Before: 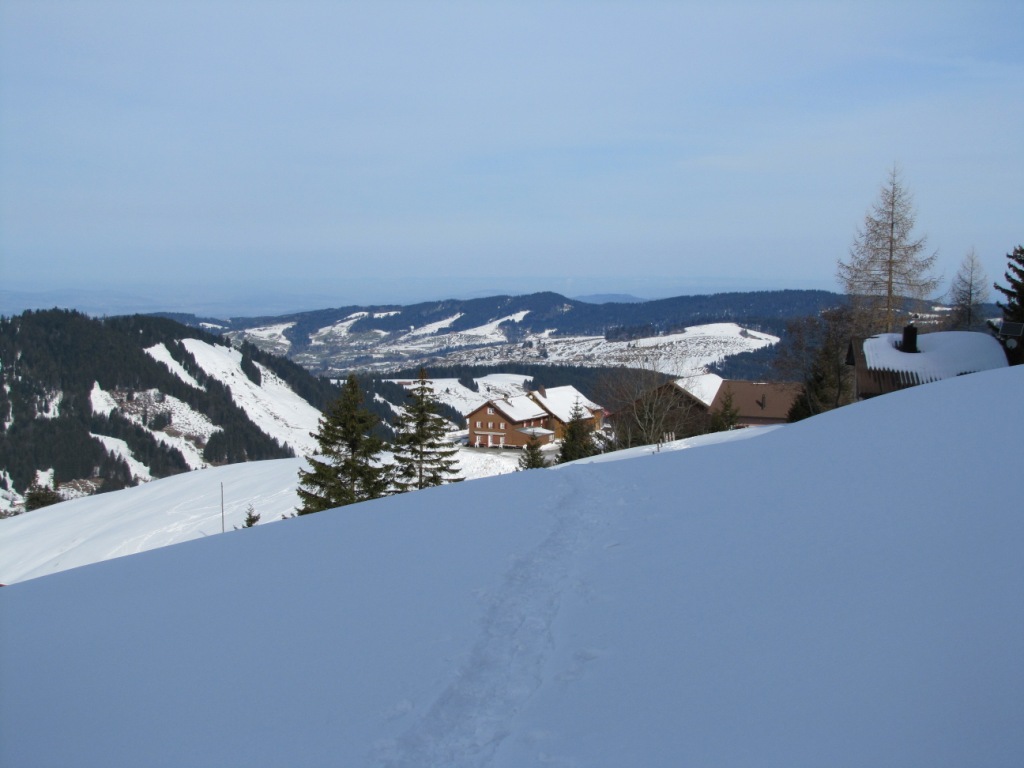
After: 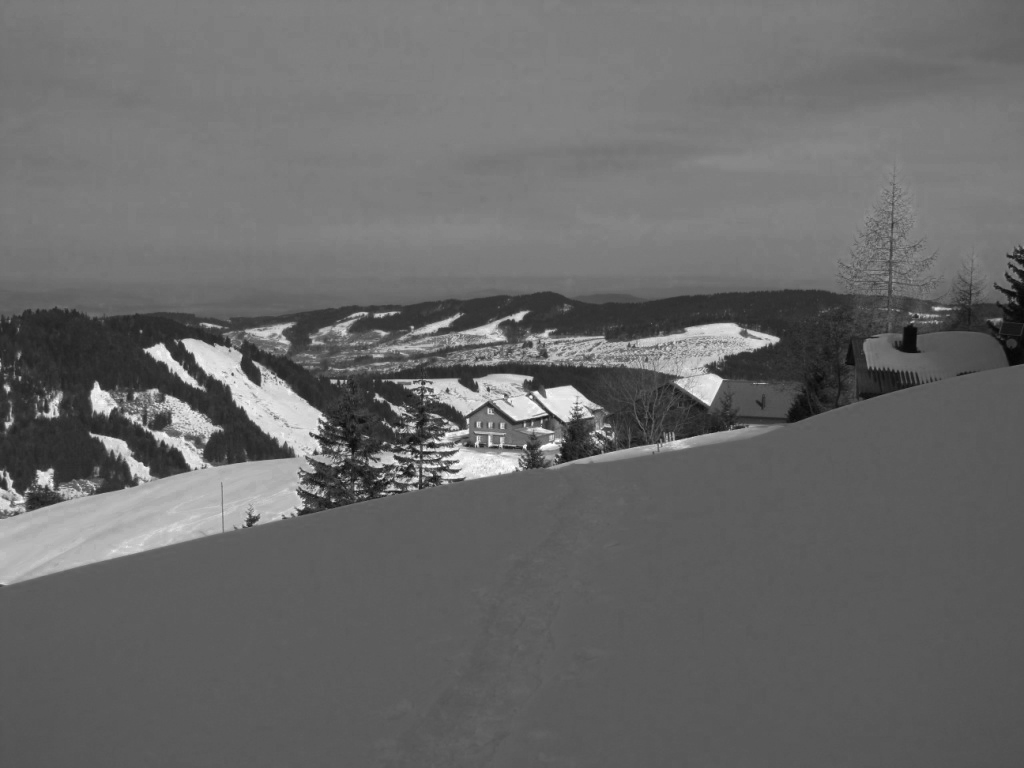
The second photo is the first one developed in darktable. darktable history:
exposure: exposure 0.014 EV, compensate exposure bias true, compensate highlight preservation false
color zones: curves: ch0 [(0, 0.554) (0.146, 0.662) (0.293, 0.86) (0.503, 0.774) (0.637, 0.106) (0.74, 0.072) (0.866, 0.488) (0.998, 0.569)]; ch1 [(0, 0) (0.143, 0) (0.286, 0) (0.429, 0) (0.571, 0) (0.714, 0) (0.857, 0)]
